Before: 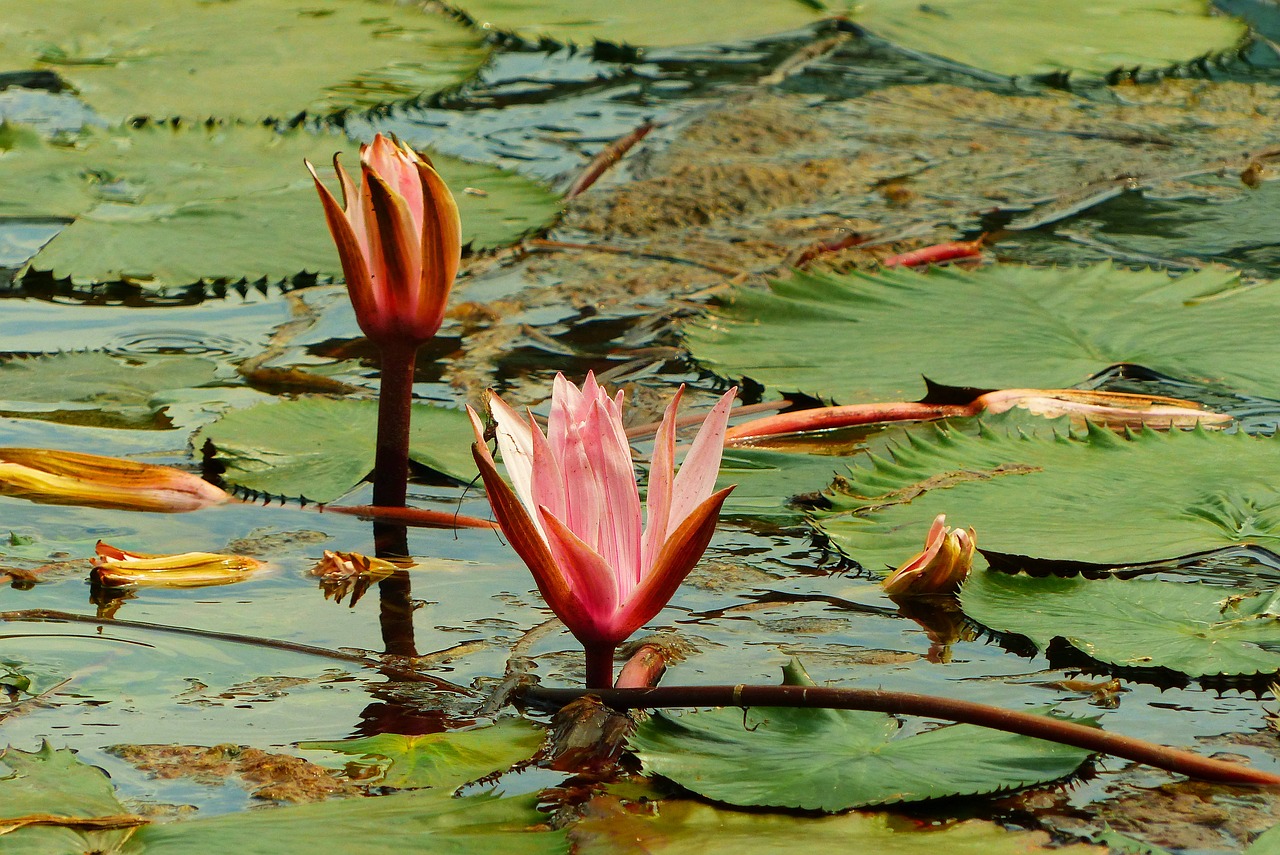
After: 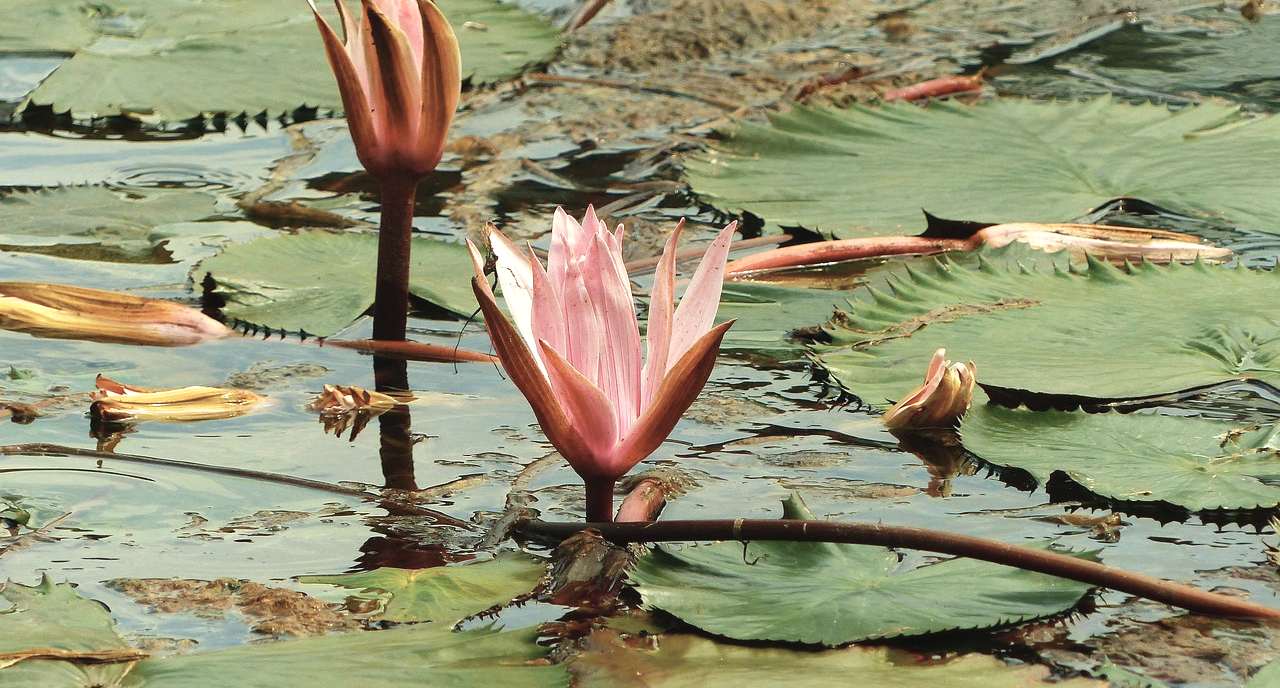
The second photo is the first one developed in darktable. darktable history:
contrast brightness saturation: contrast -0.062, saturation -0.405
exposure: black level correction 0, exposure 0.499 EV, compensate exposure bias true, compensate highlight preservation false
crop and rotate: top 19.429%
